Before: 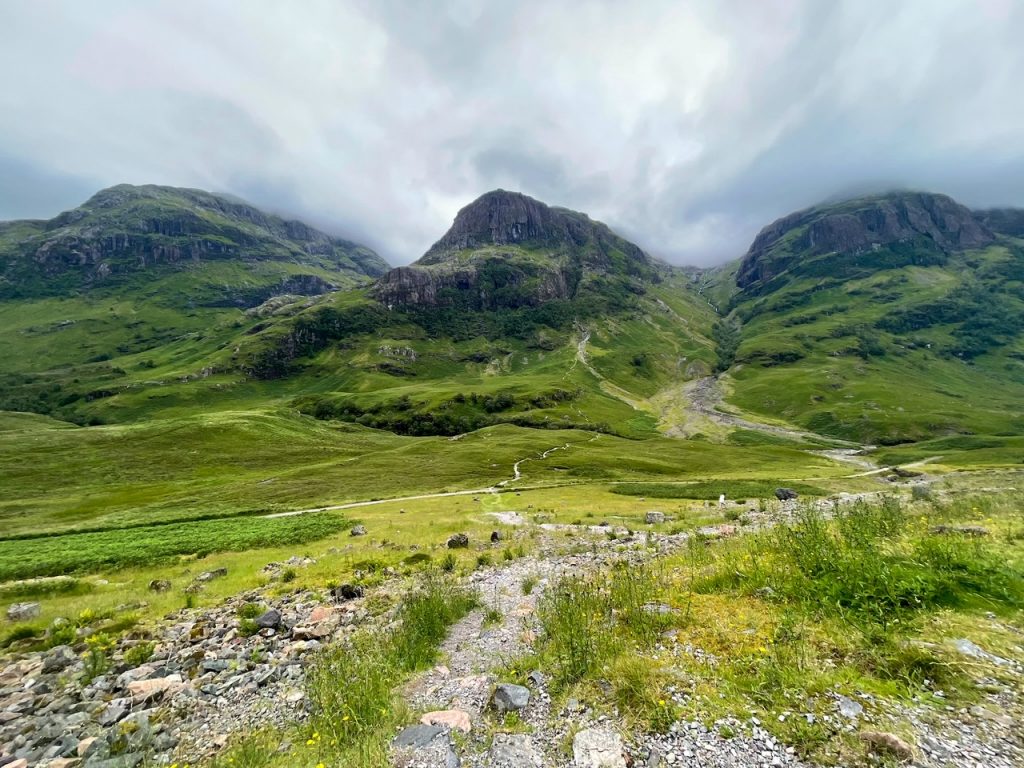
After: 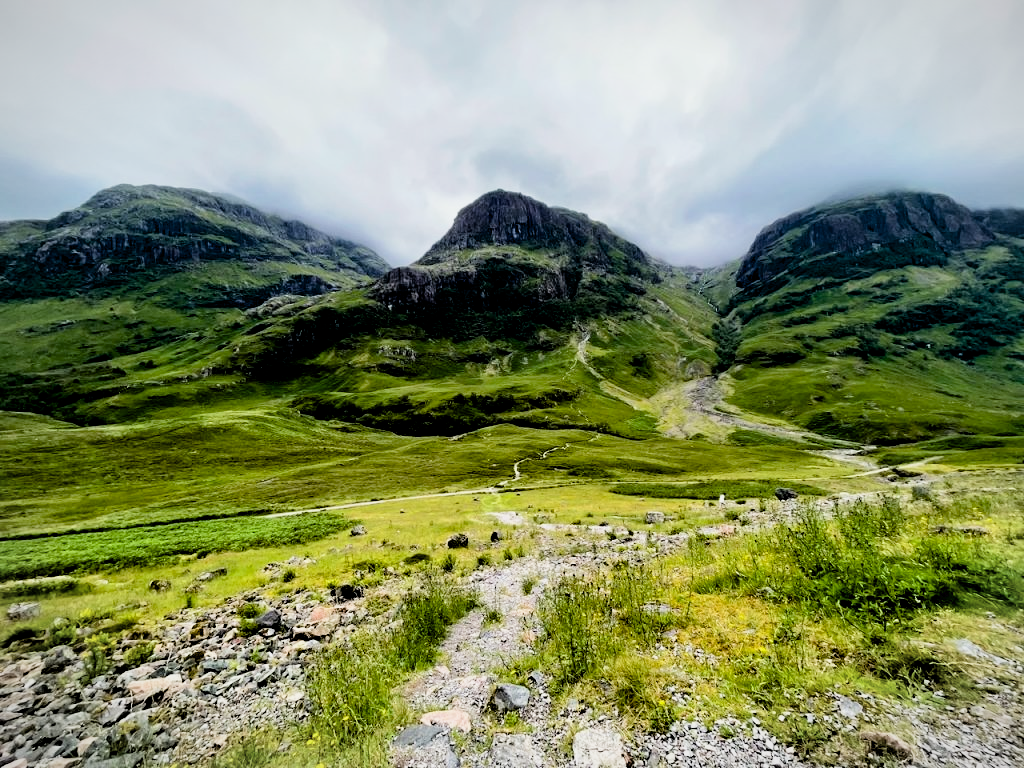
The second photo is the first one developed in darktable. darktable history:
vignetting: fall-off start 100%, brightness -0.282, width/height ratio 1.31
exposure: black level correction 0.025, exposure 0.182 EV, compensate highlight preservation false
filmic rgb: black relative exposure -5 EV, white relative exposure 3.5 EV, hardness 3.19, contrast 1.4, highlights saturation mix -30%
